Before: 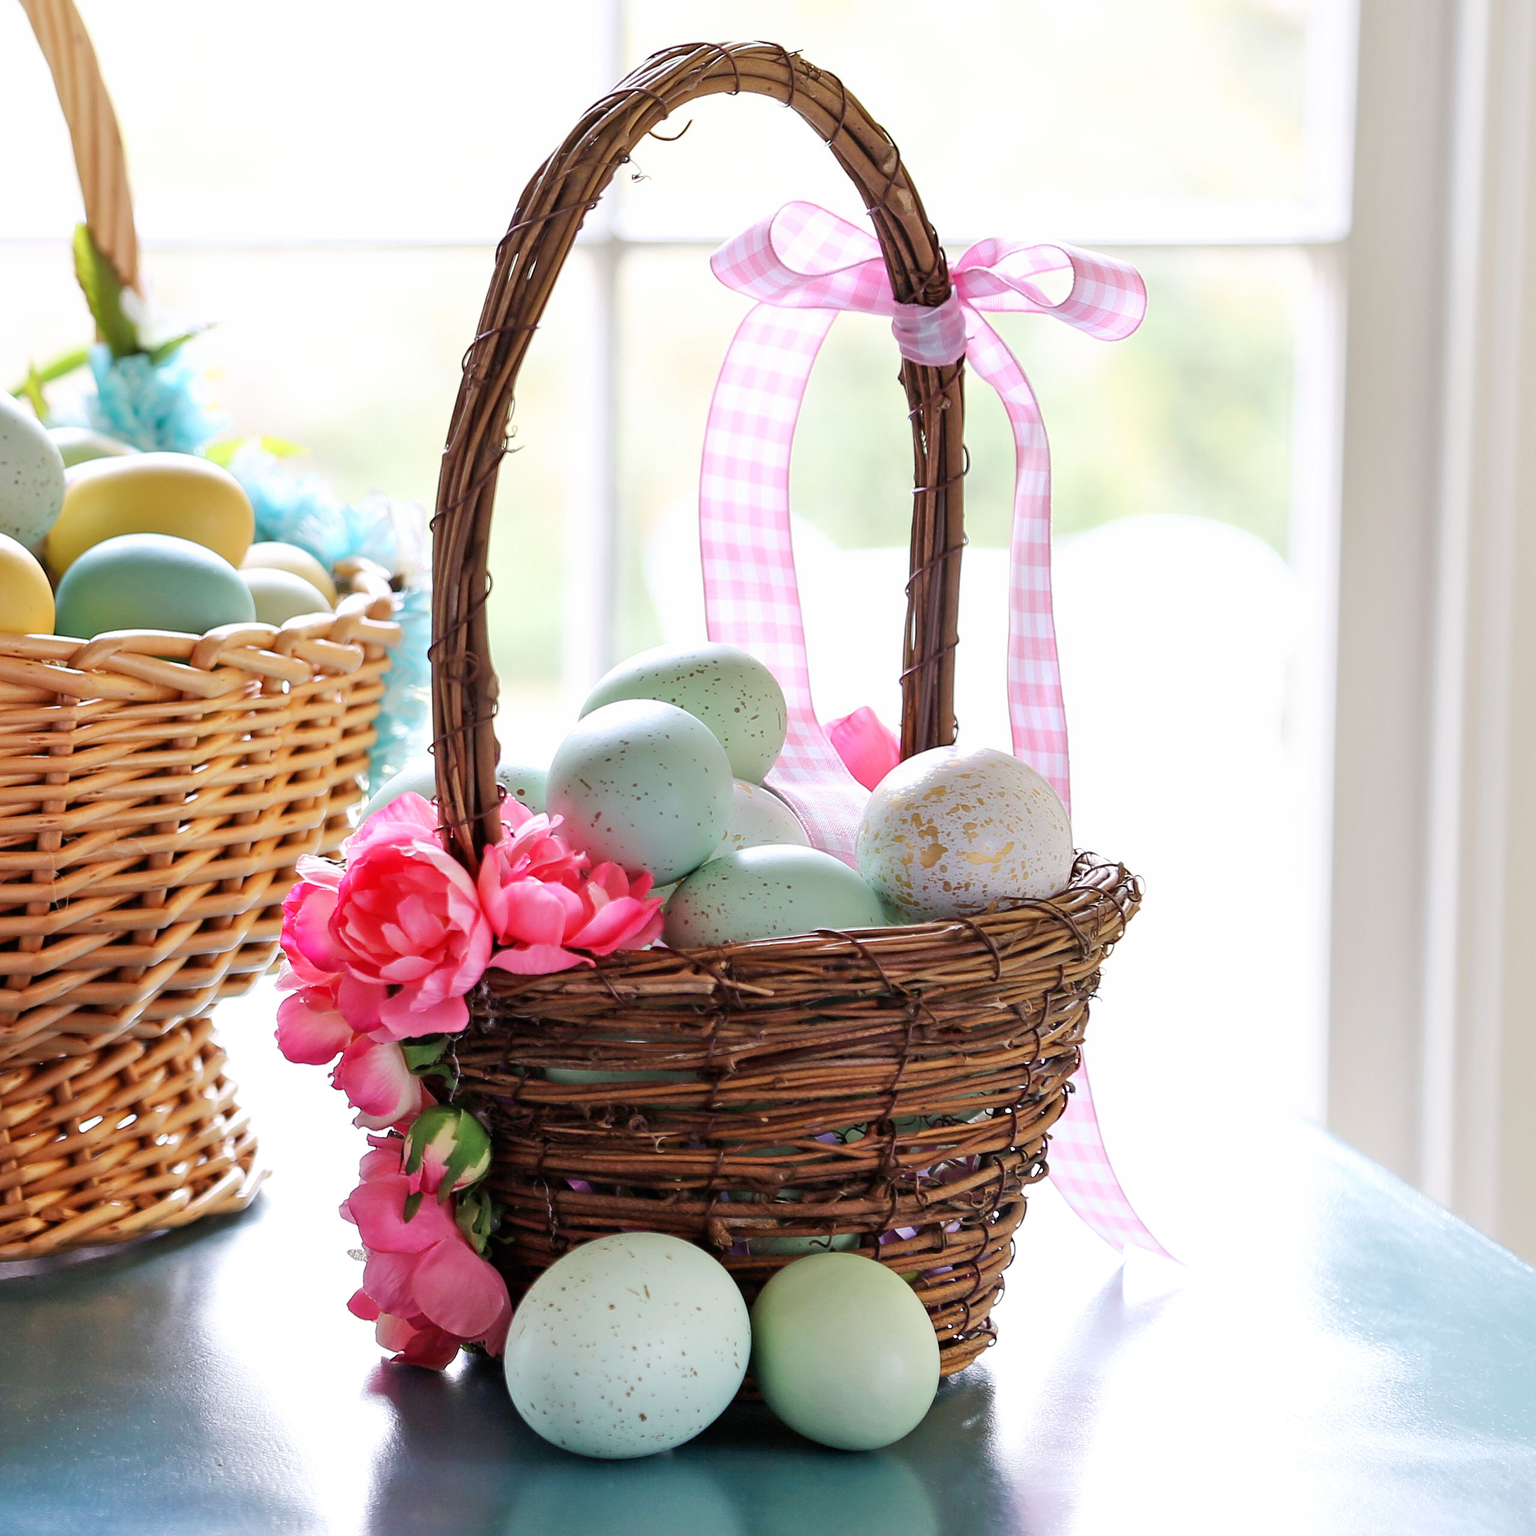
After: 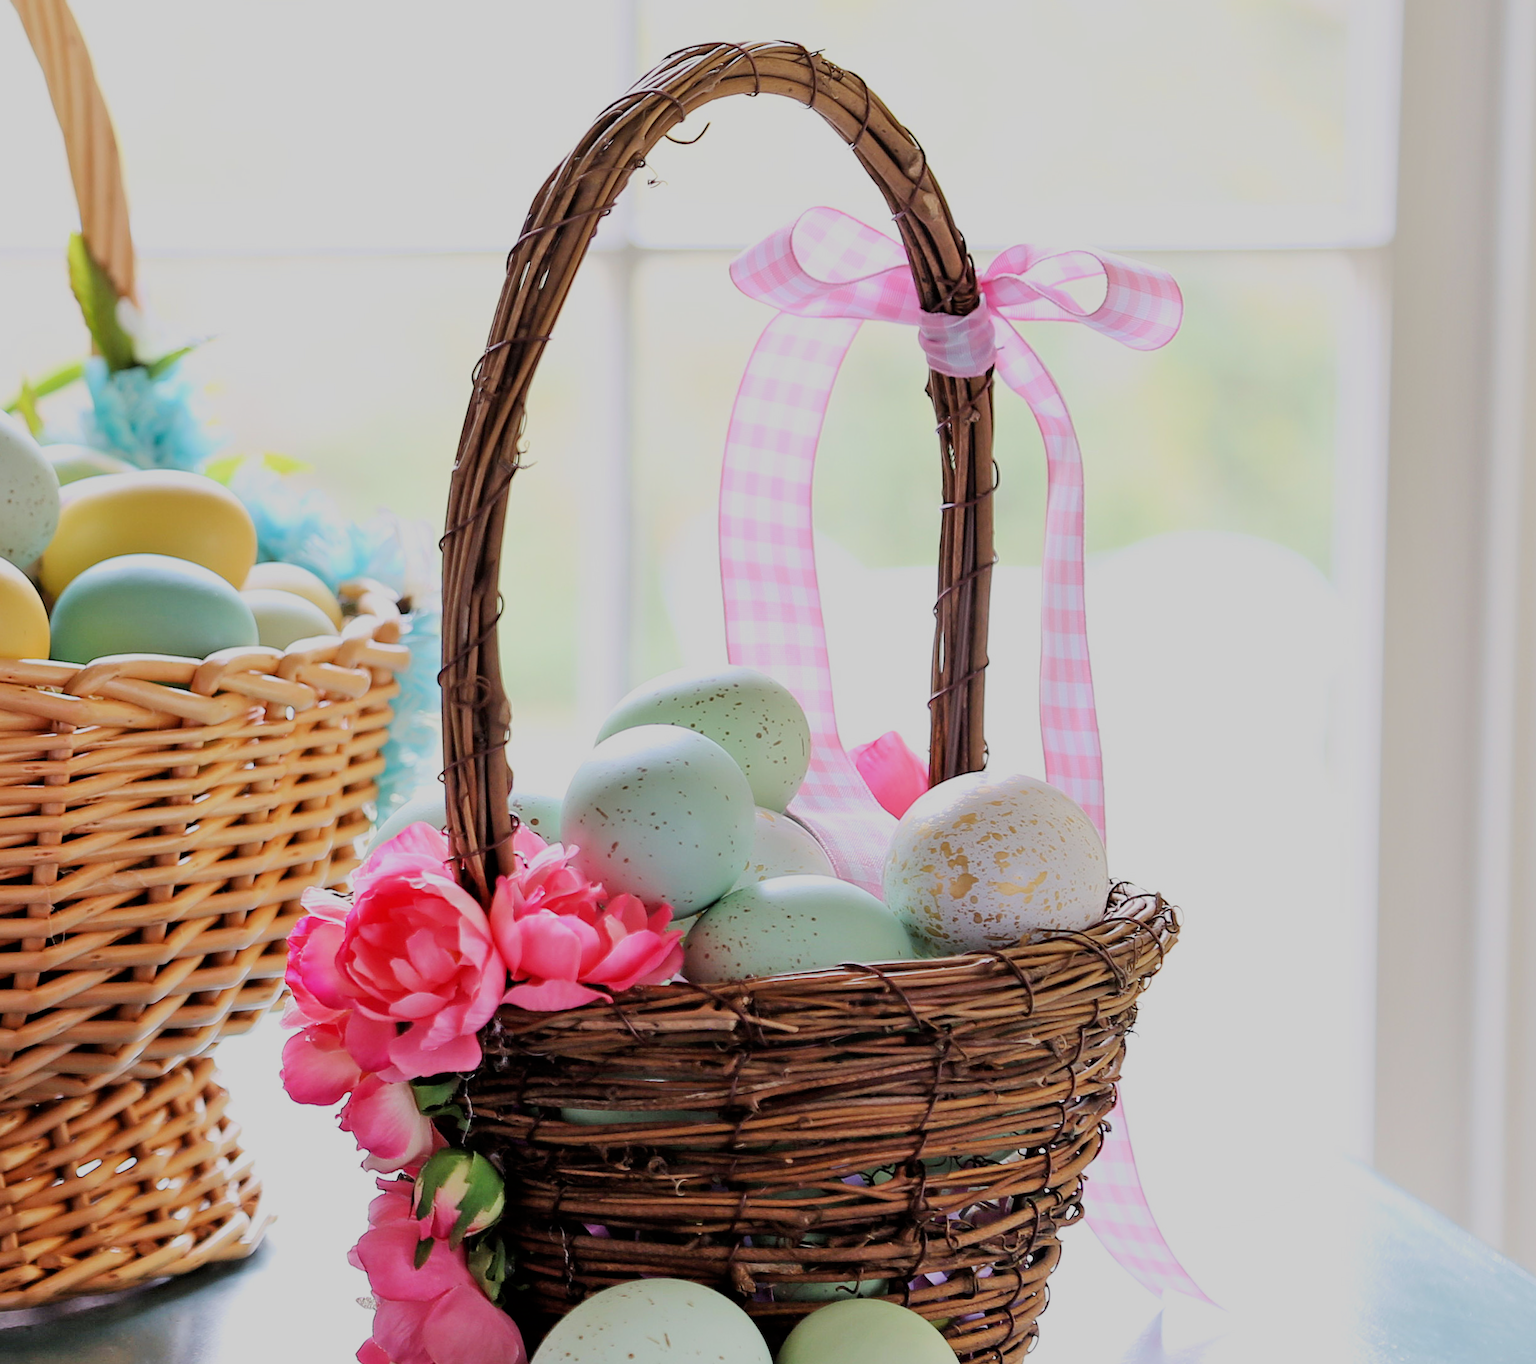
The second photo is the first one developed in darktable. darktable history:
crop and rotate: angle 0.2°, left 0.275%, right 3.127%, bottom 14.18%
filmic rgb: black relative exposure -7.15 EV, white relative exposure 5.36 EV, hardness 3.02, color science v6 (2022)
